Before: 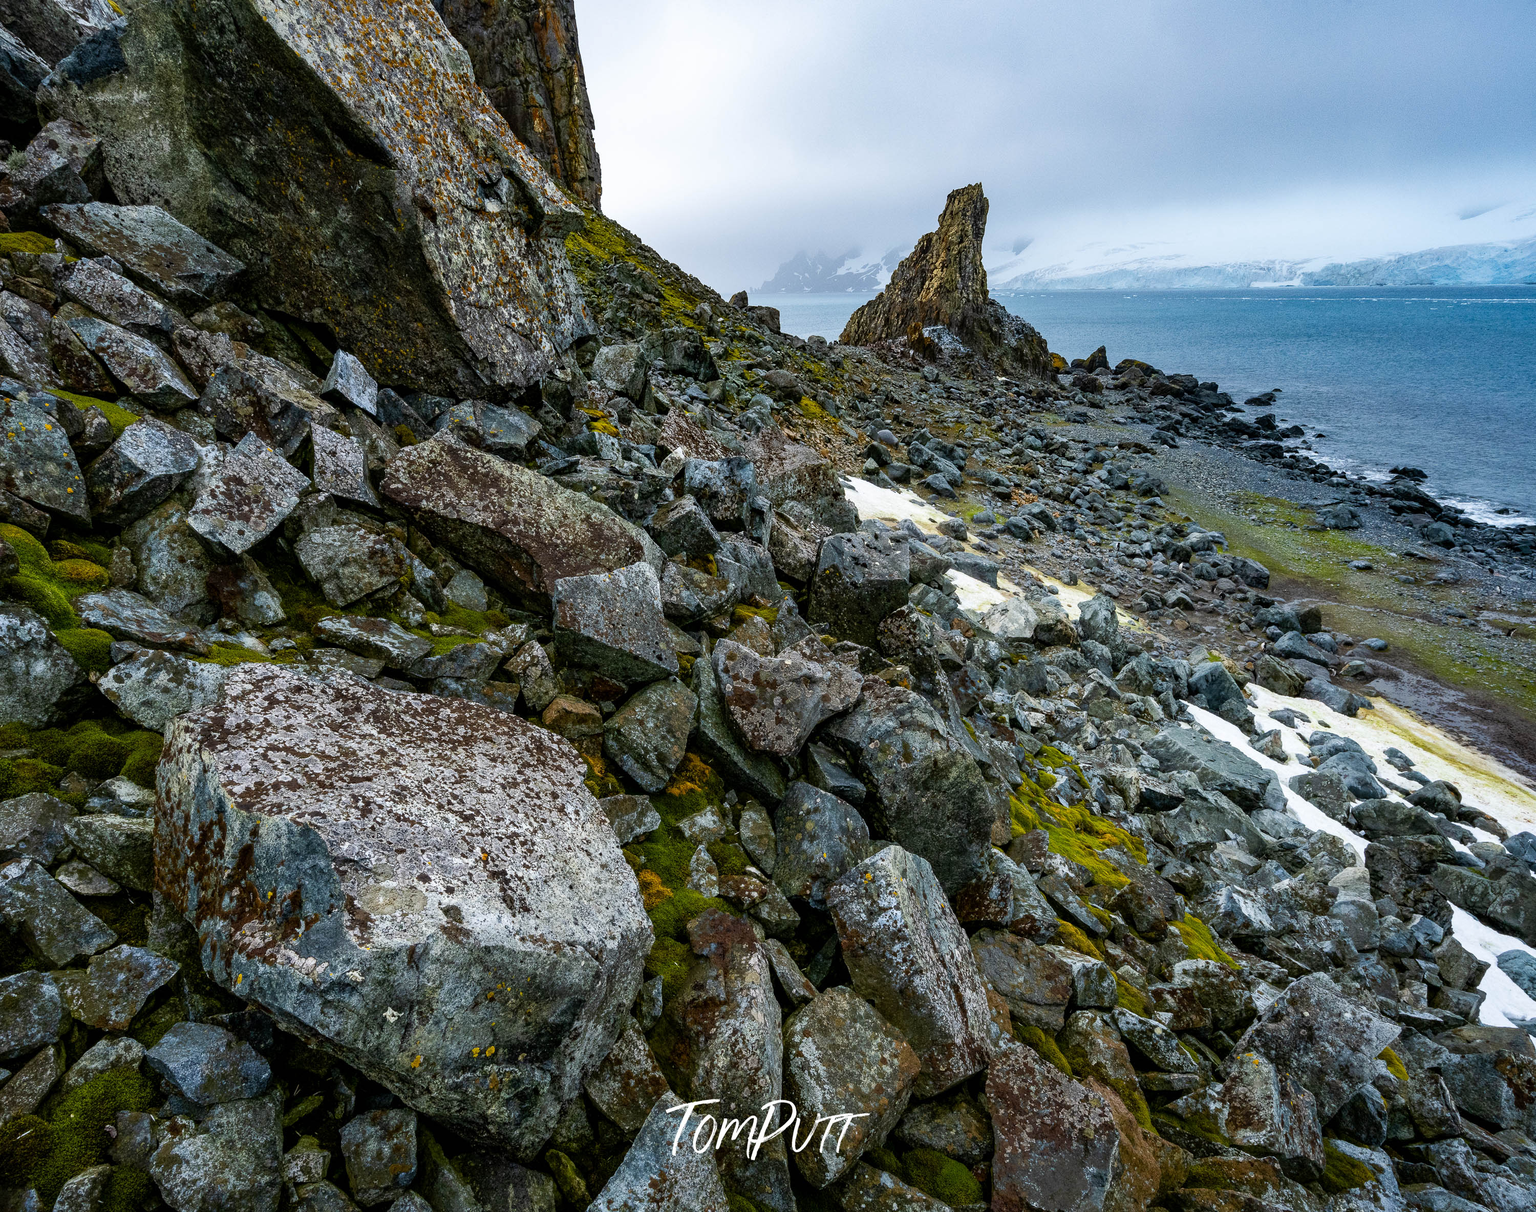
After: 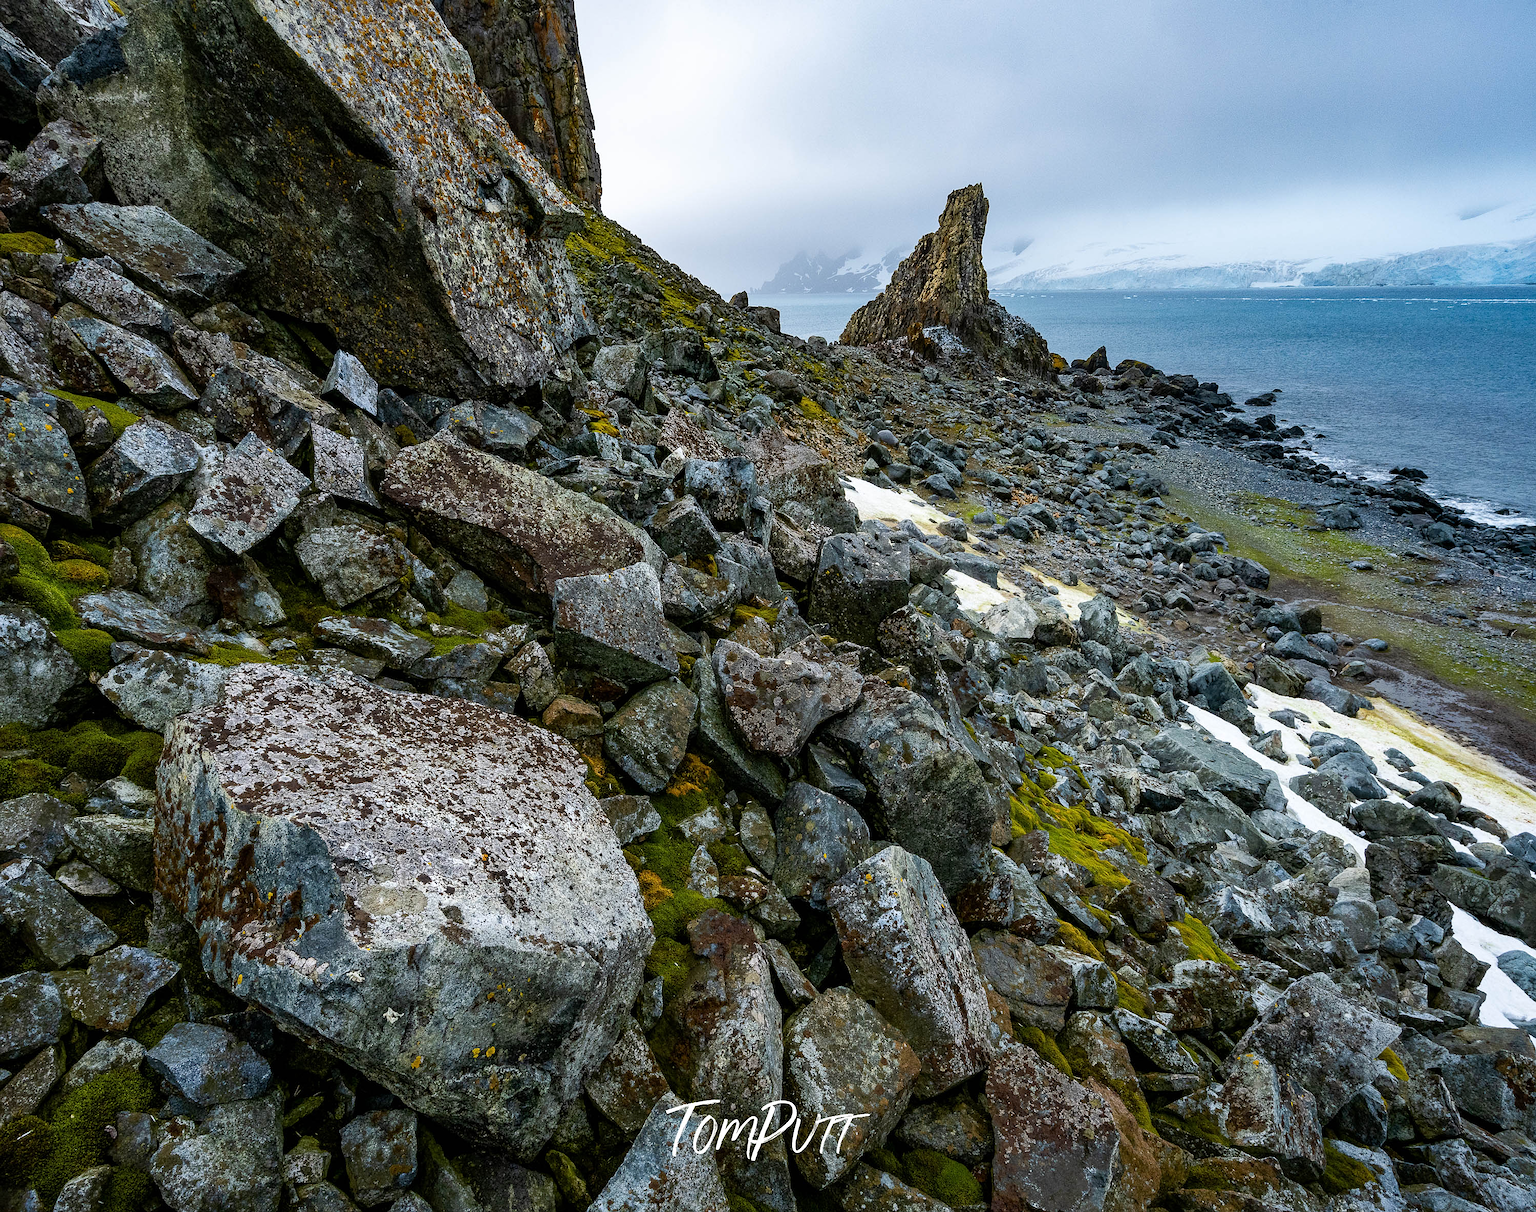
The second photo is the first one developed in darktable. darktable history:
tone equalizer: on, module defaults
sharpen: radius 1.017
